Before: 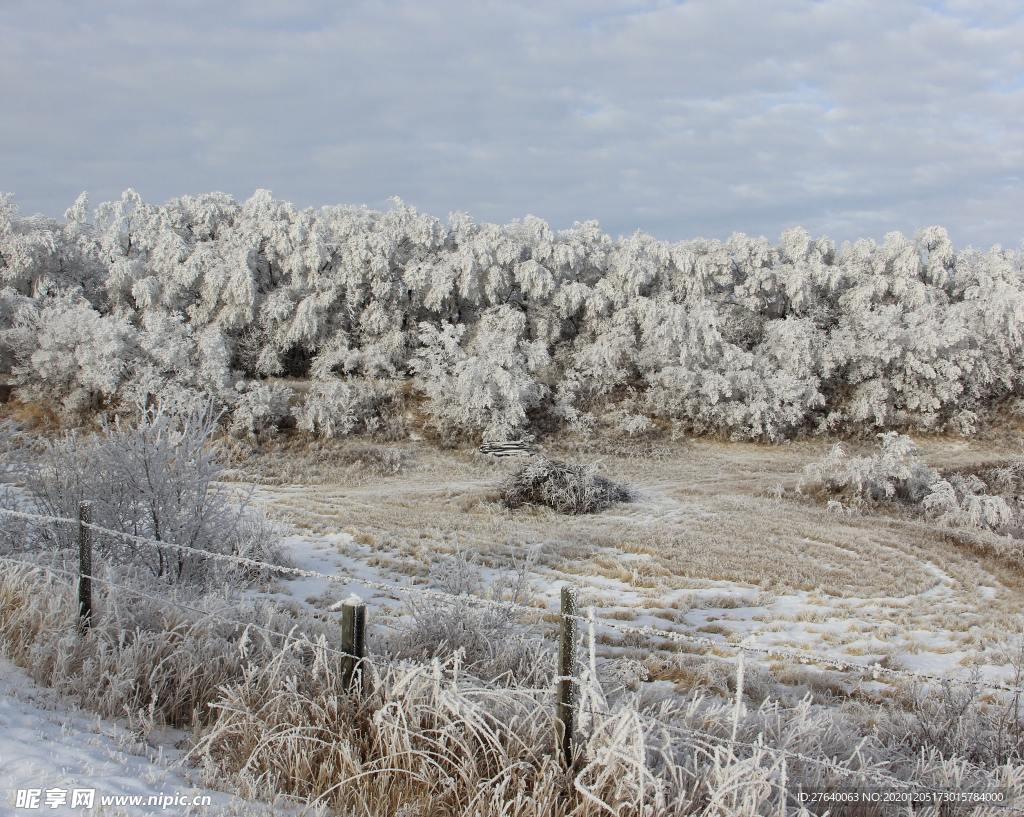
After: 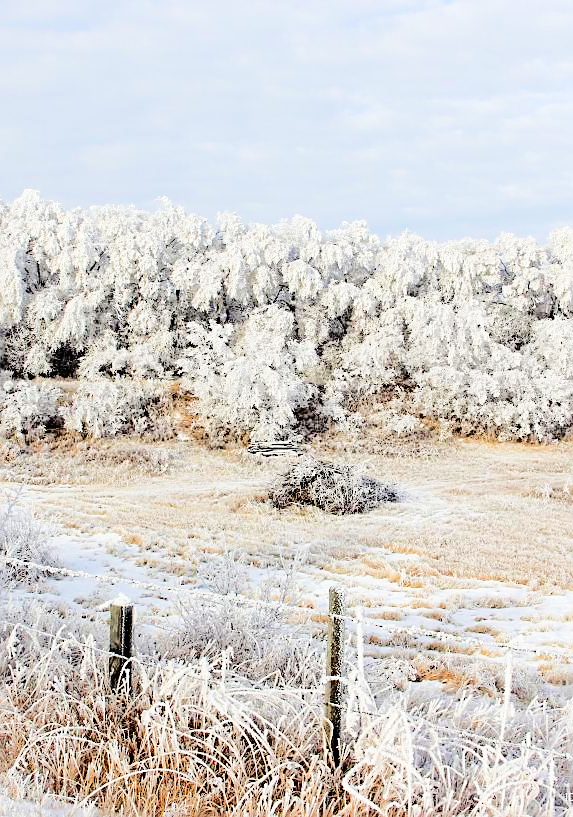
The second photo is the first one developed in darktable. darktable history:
crop and rotate: left 22.702%, right 21.306%
sharpen: amount 0.484
filmic rgb: black relative exposure -5.11 EV, white relative exposure 3.98 EV, threshold 3.06 EV, hardness 2.88, contrast 1.201, highlights saturation mix -30.65%, enable highlight reconstruction true
tone curve: curves: ch0 [(0, 0) (0.003, 0.011) (0.011, 0.012) (0.025, 0.013) (0.044, 0.023) (0.069, 0.04) (0.1, 0.06) (0.136, 0.094) (0.177, 0.145) (0.224, 0.213) (0.277, 0.301) (0.335, 0.389) (0.399, 0.473) (0.468, 0.554) (0.543, 0.627) (0.623, 0.694) (0.709, 0.763) (0.801, 0.83) (0.898, 0.906) (1, 1)], color space Lab, independent channels, preserve colors none
exposure: black level correction 0, exposure 1.032 EV, compensate exposure bias true, compensate highlight preservation false
color balance rgb: shadows lift › chroma 2.903%, shadows lift › hue 281.89°, perceptual saturation grading › global saturation 36.168%, perceptual saturation grading › shadows 35.382%, perceptual brilliance grading › mid-tones 9.16%, perceptual brilliance grading › shadows 15.558%, contrast 14.512%
color zones: curves: ch1 [(0.235, 0.558) (0.75, 0.5)]; ch2 [(0.25, 0.462) (0.749, 0.457)]
